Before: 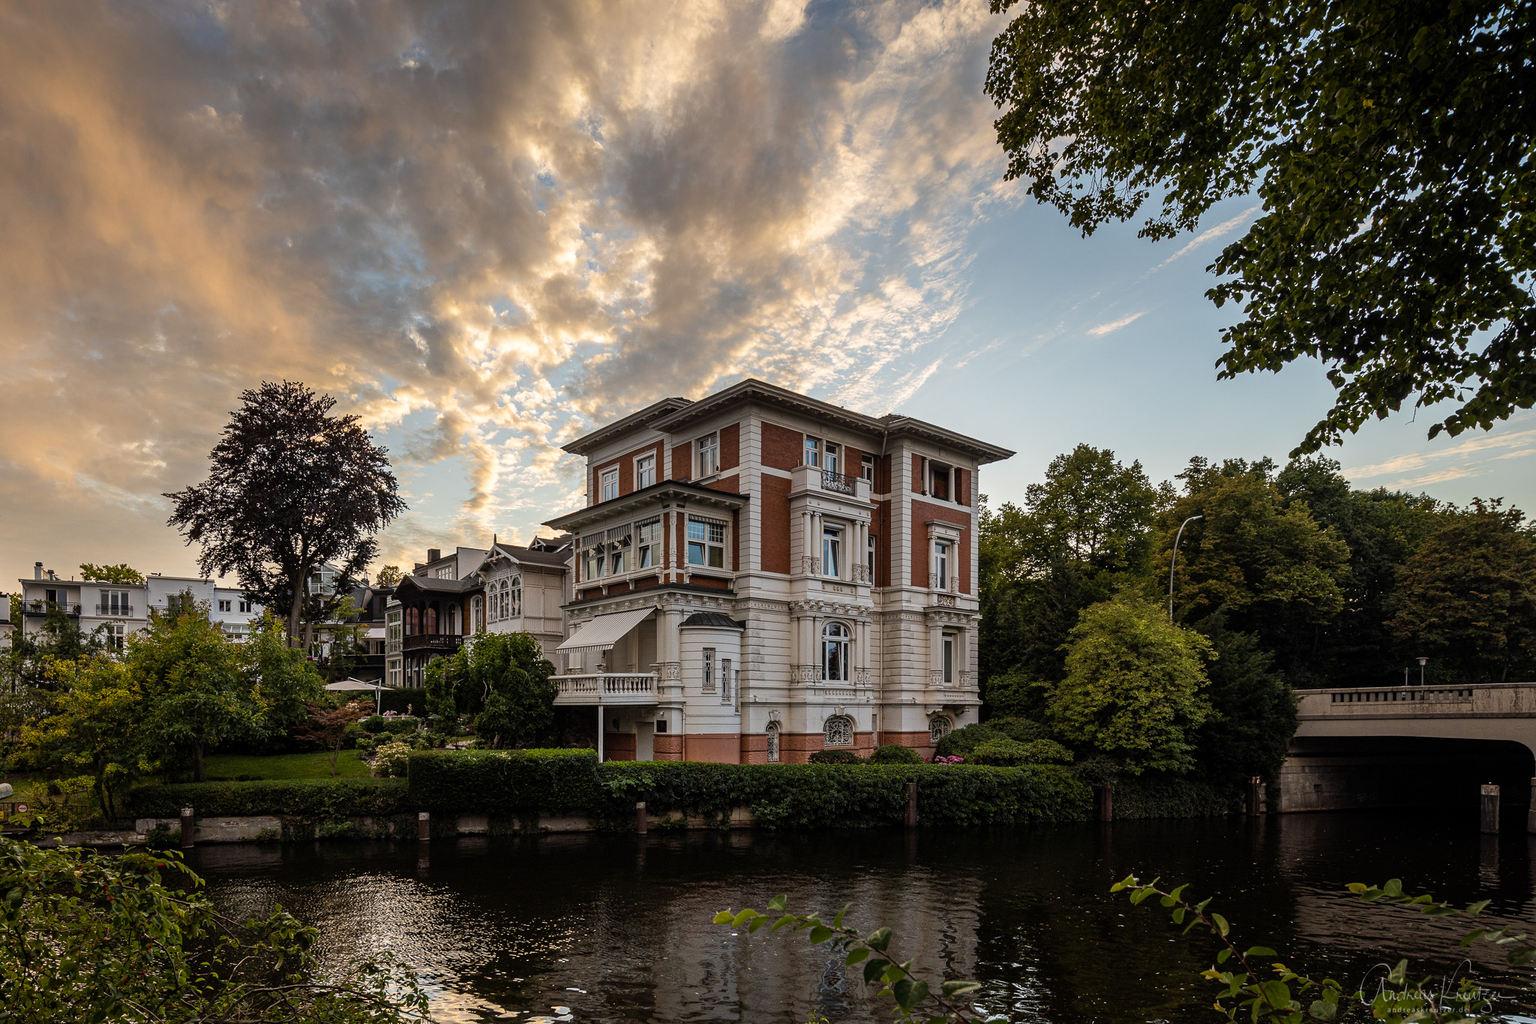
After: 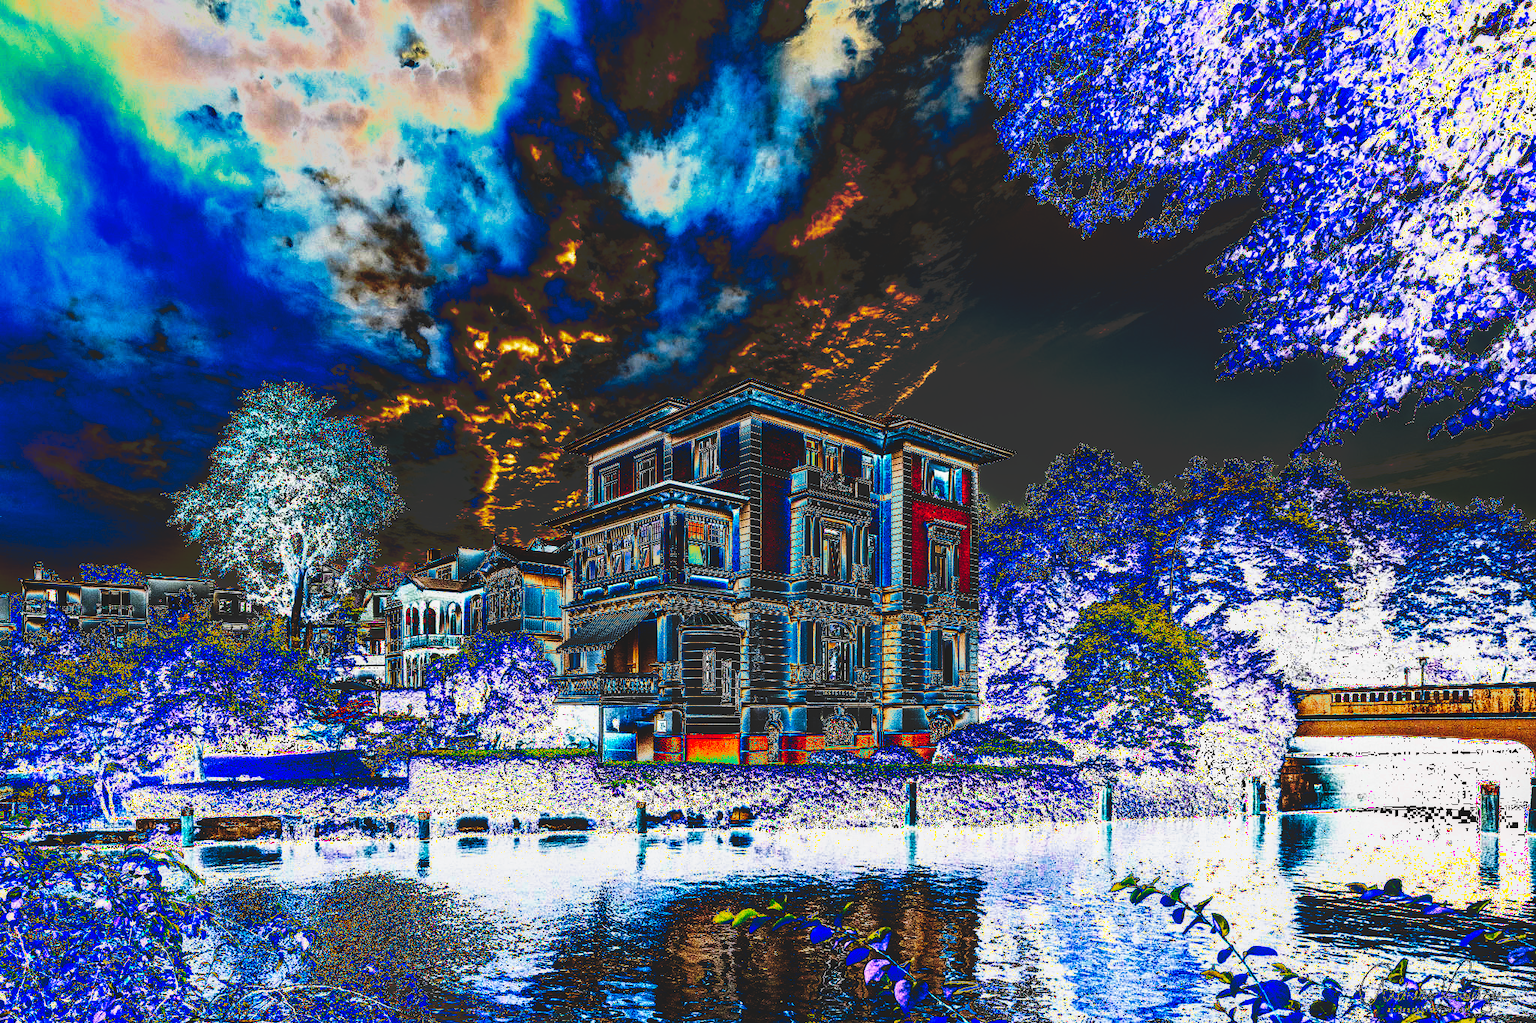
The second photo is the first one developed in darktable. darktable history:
tone curve: curves: ch0 [(0, 0) (0.003, 0.99) (0.011, 0.983) (0.025, 0.934) (0.044, 0.719) (0.069, 0.382) (0.1, 0.204) (0.136, 0.093) (0.177, 0.094) (0.224, 0.093) (0.277, 0.098) (0.335, 0.214) (0.399, 0.616) (0.468, 0.827) (0.543, 0.464) (0.623, 0.145) (0.709, 0.127) (0.801, 0.187) (0.898, 0.203) (1, 1)], preserve colors none
local contrast: on, module defaults
